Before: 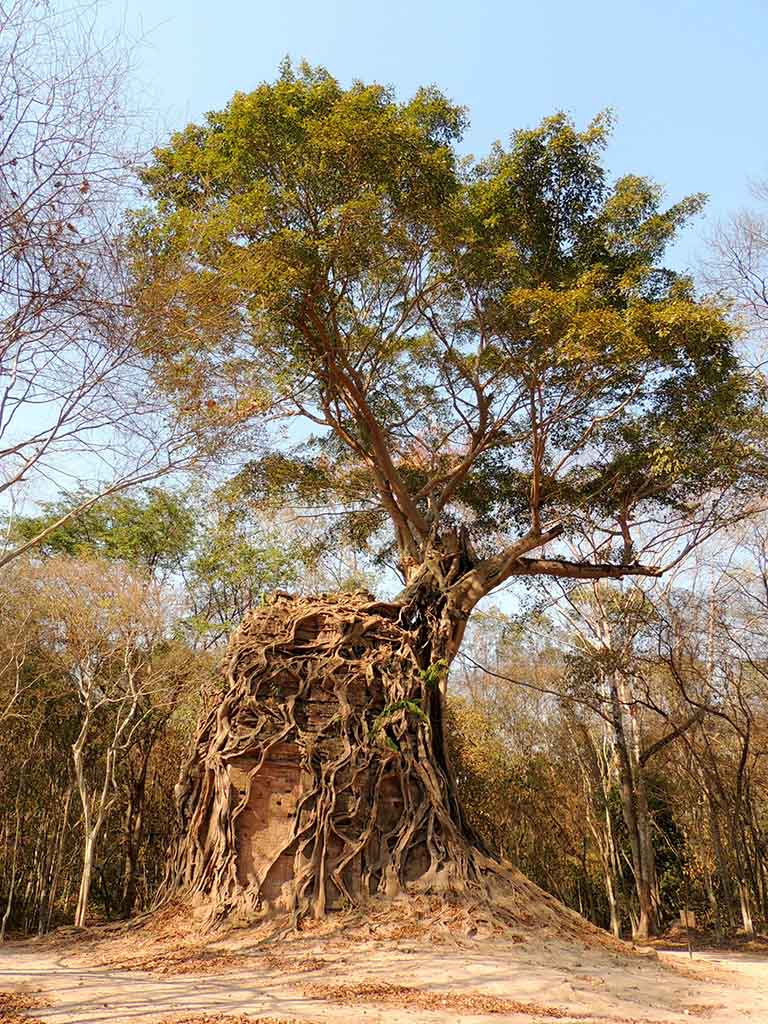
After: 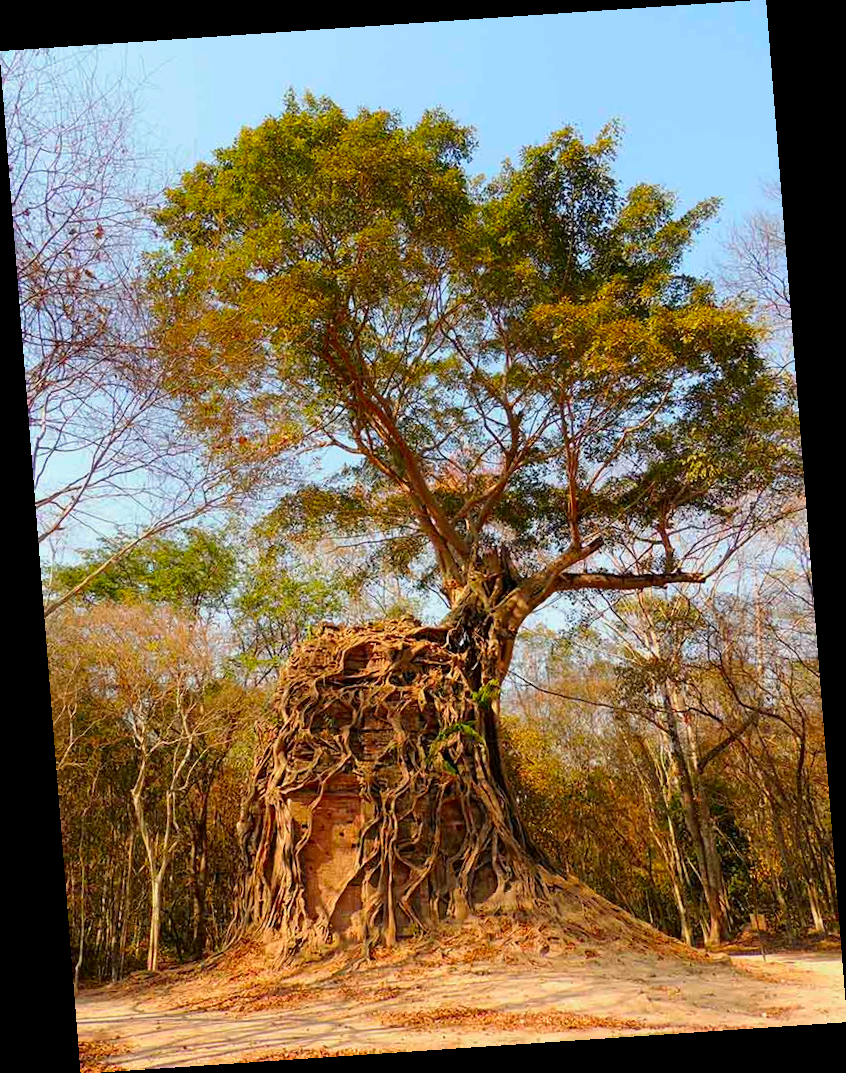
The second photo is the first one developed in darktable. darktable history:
exposure: exposure -0.157 EV, compensate highlight preservation false
rotate and perspective: rotation -4.2°, shear 0.006, automatic cropping off
contrast brightness saturation: saturation 0.5
